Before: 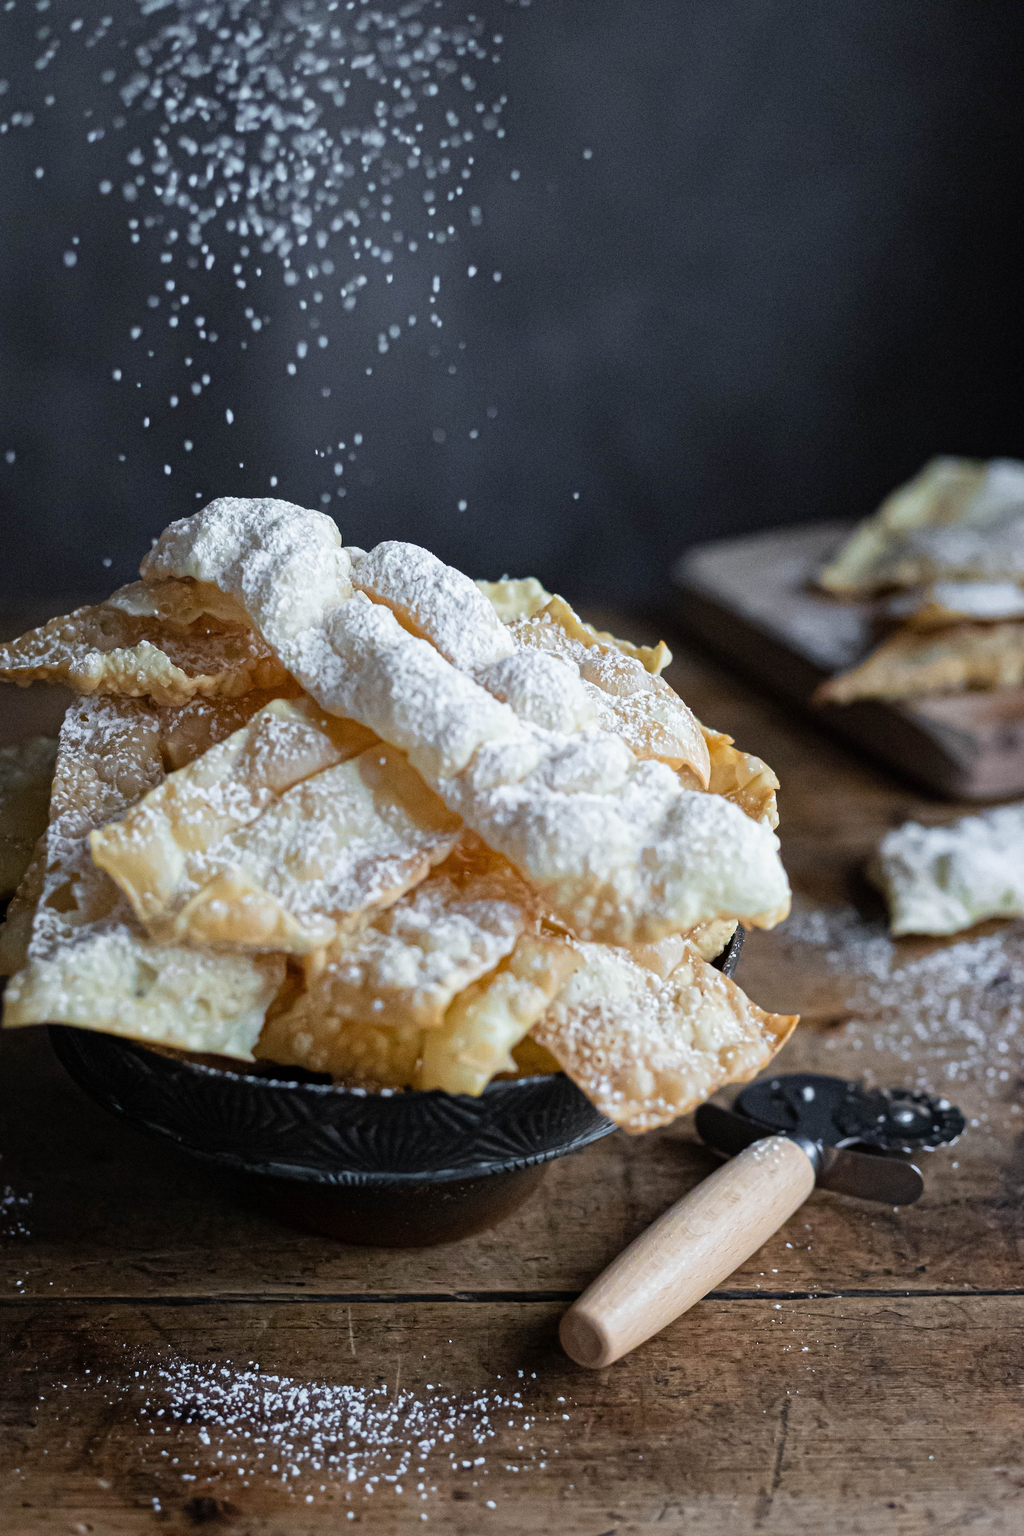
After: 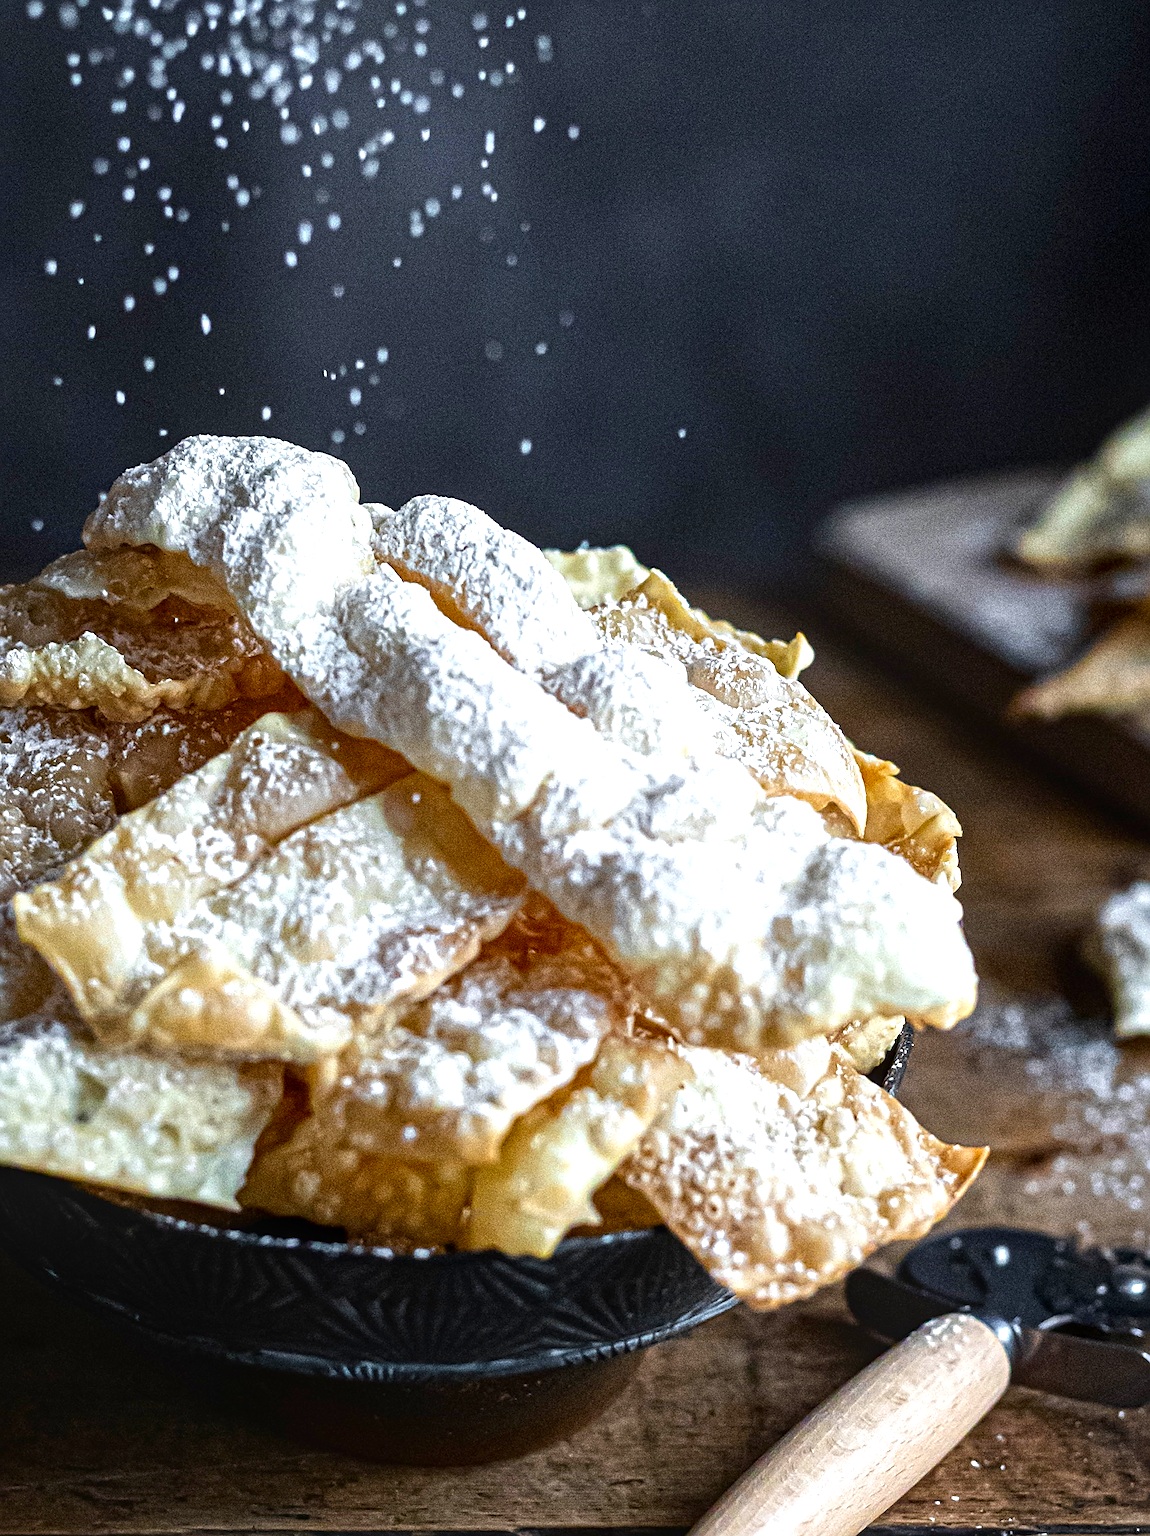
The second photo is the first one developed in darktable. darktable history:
local contrast: on, module defaults
sharpen: on, module defaults
exposure: black level correction 0, exposure 0.696 EV, compensate exposure bias true, compensate highlight preservation false
contrast brightness saturation: brightness -0.207, saturation 0.082
crop: left 7.843%, top 11.774%, right 10.44%, bottom 15.437%
